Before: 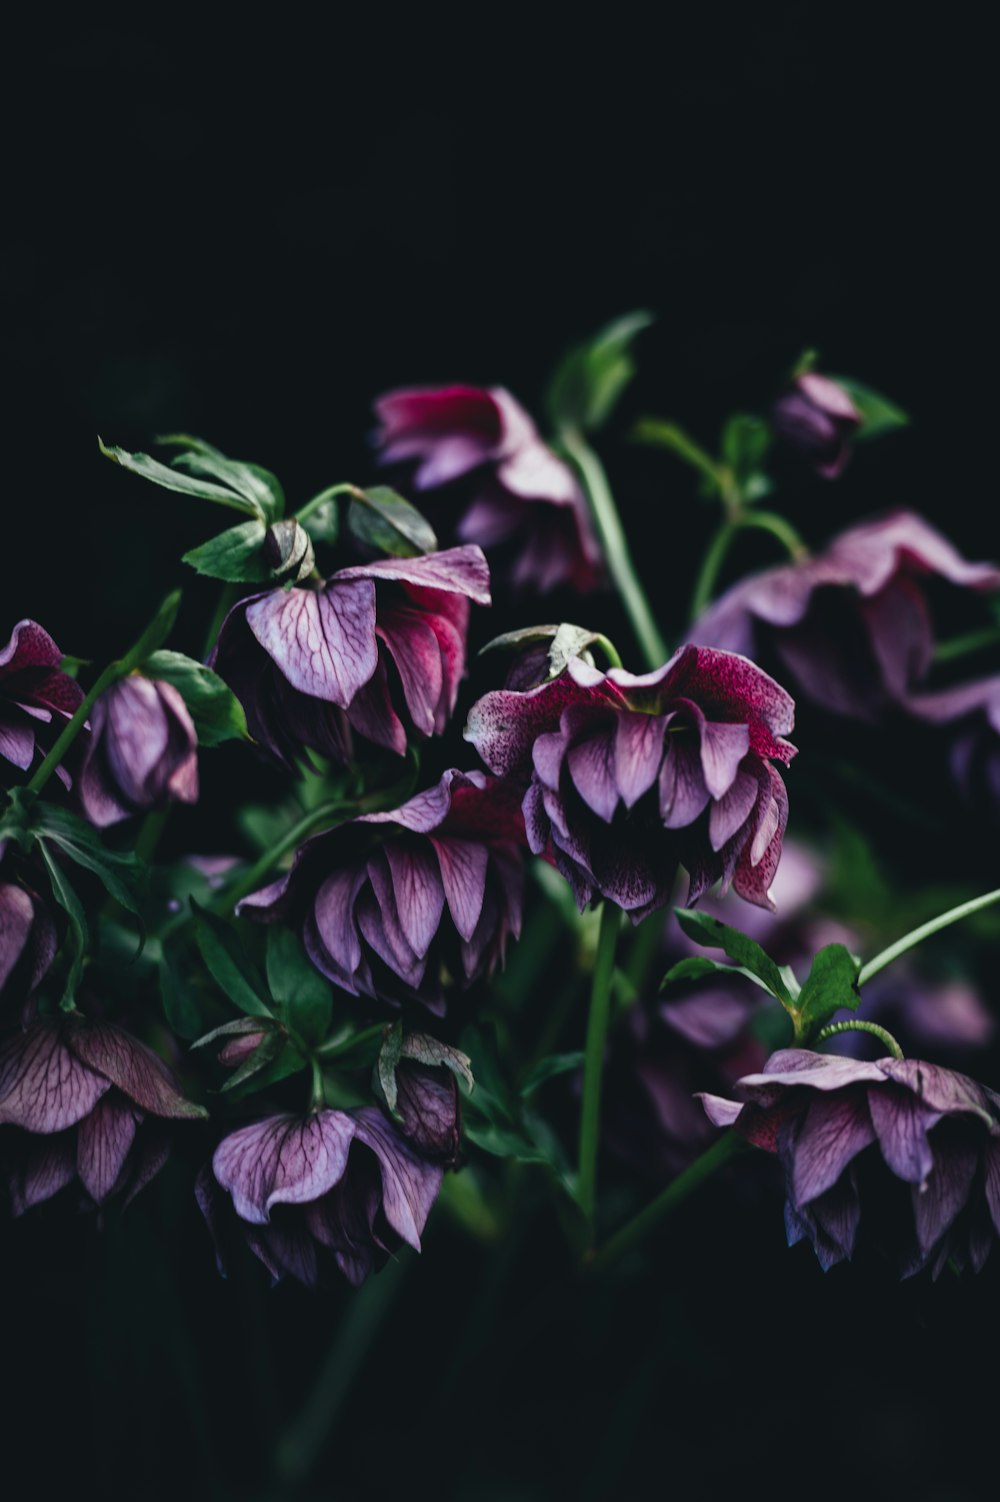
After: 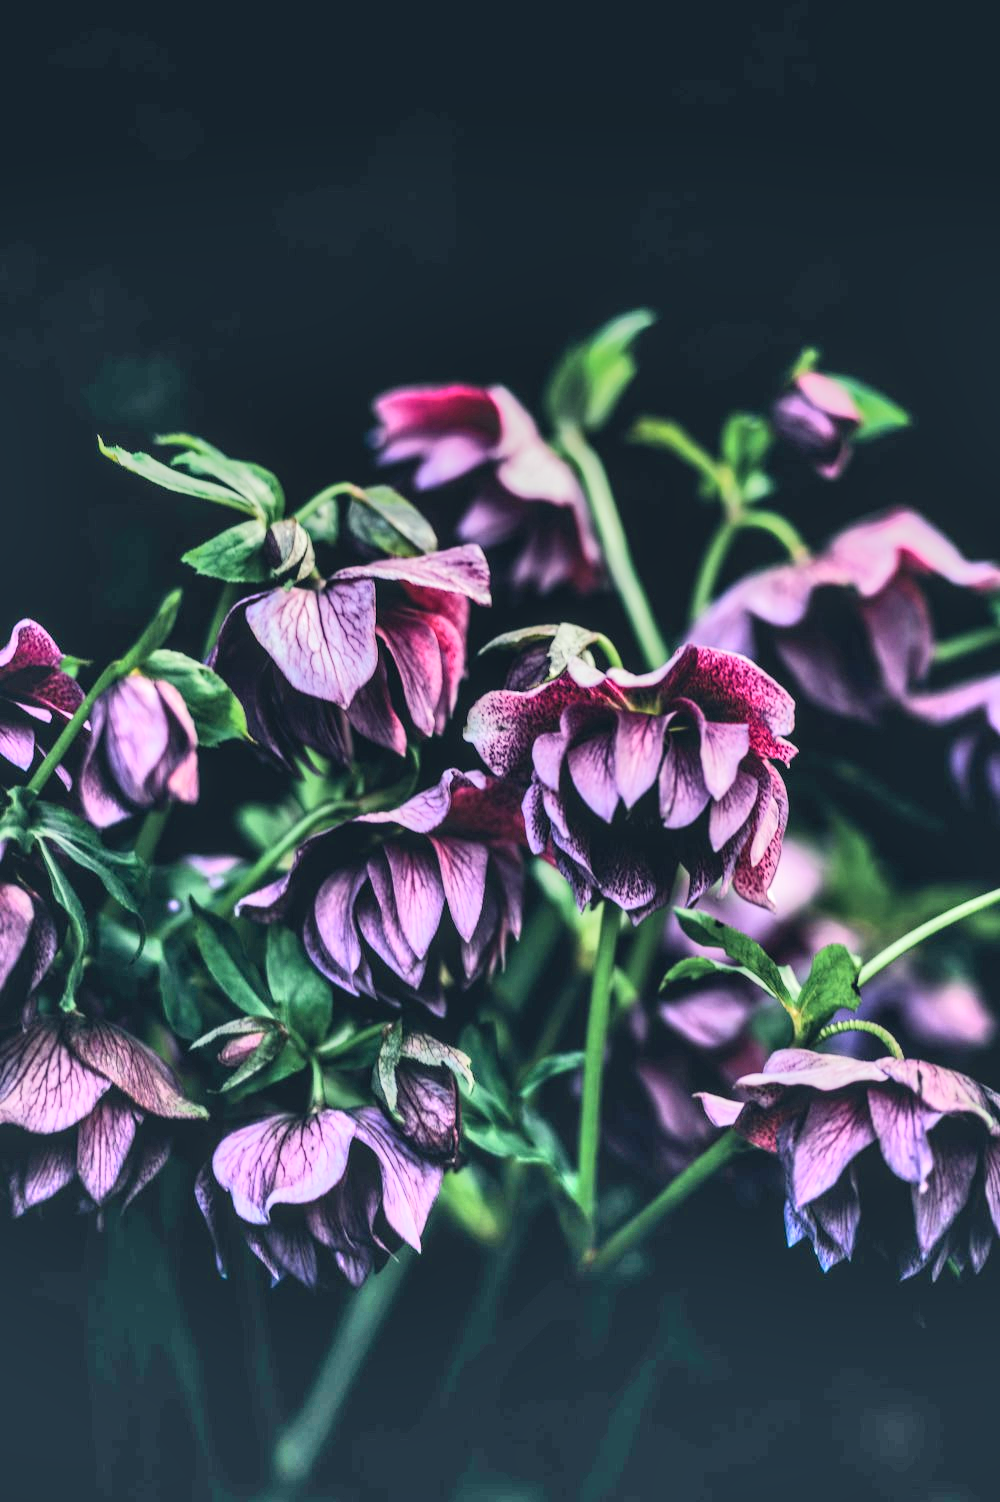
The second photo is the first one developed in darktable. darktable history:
vignetting: fall-off start 97.52%, fall-off radius 100%, brightness -0.574, saturation 0, center (-0.027, 0.404), width/height ratio 1.368, unbound false
shadows and highlights: shadows 75, highlights -25, soften with gaussian
local contrast: highlights 61%, detail 143%, midtone range 0.428
color correction: highlights a* 0.207, highlights b* 2.7, shadows a* -0.874, shadows b* -4.78
